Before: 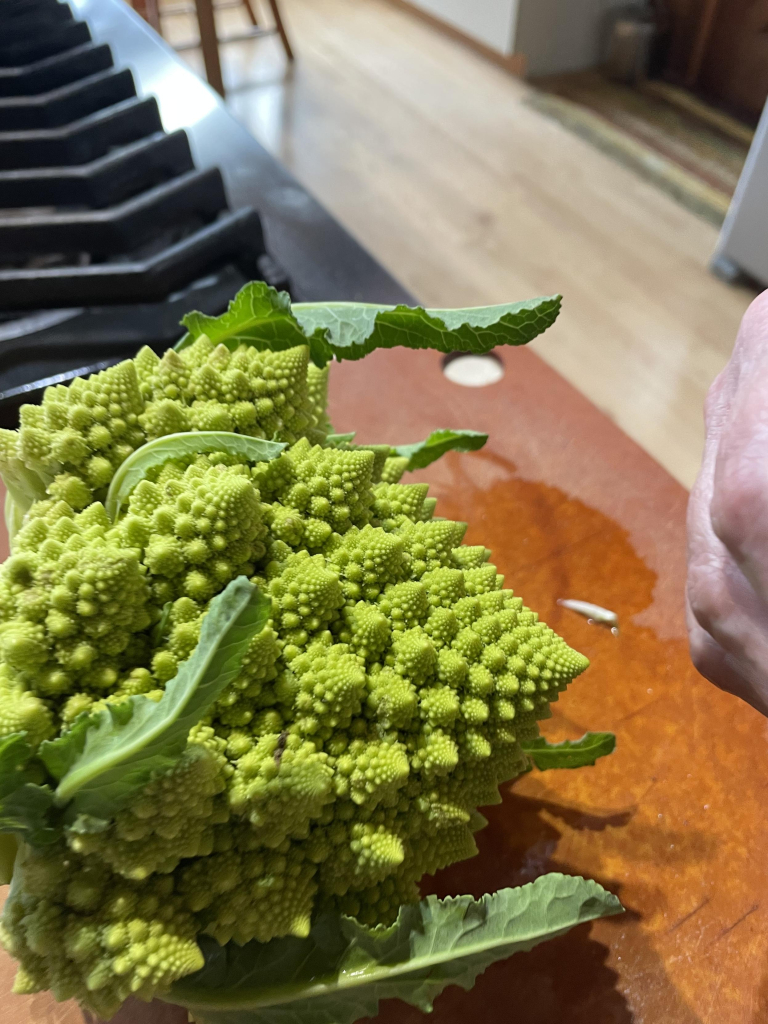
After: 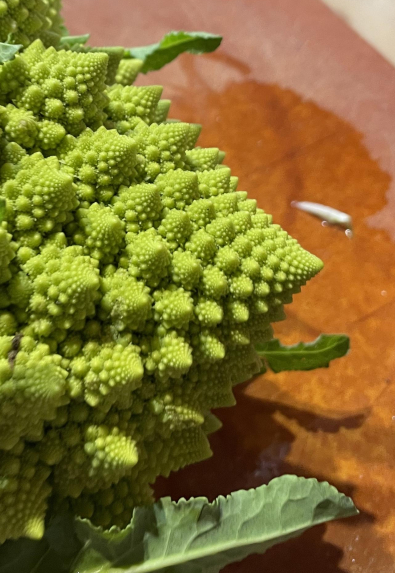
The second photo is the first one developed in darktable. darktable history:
crop: left 34.666%, top 38.891%, right 13.787%, bottom 5.146%
